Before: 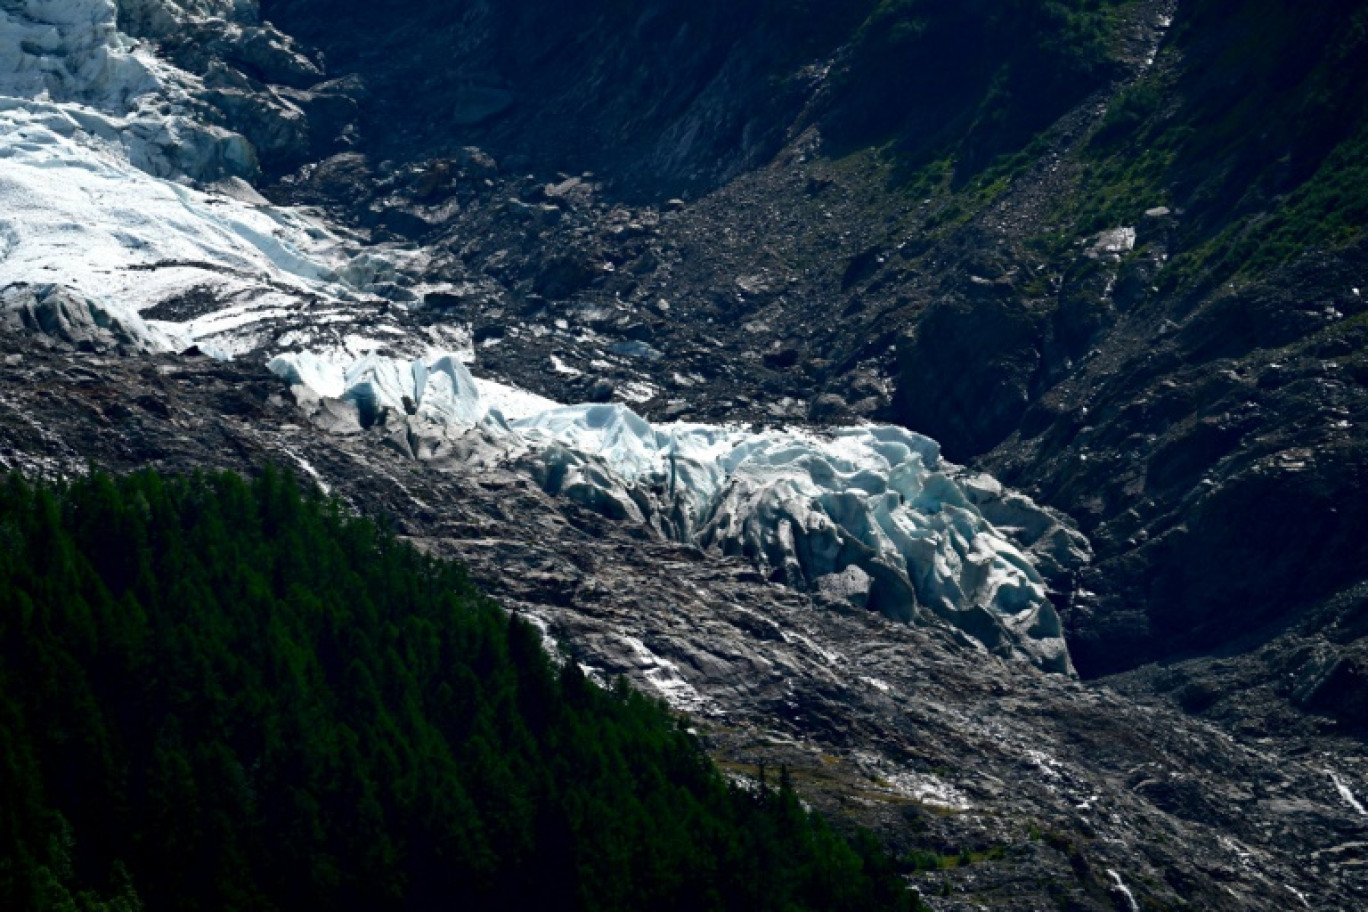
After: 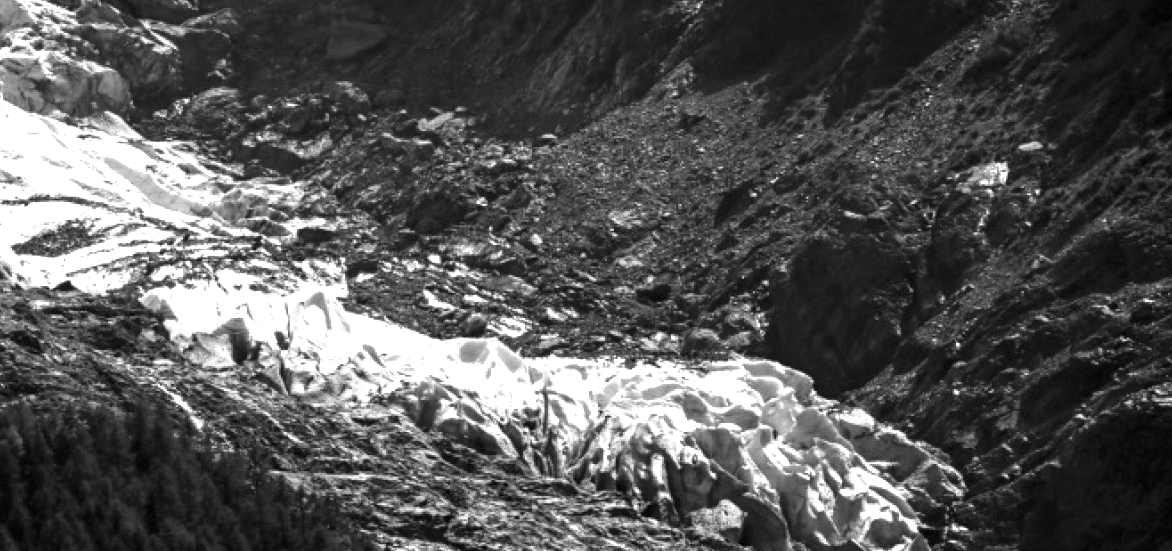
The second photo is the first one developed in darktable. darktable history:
crop and rotate: left 9.345%, top 7.22%, right 4.982%, bottom 32.331%
local contrast: on, module defaults
monochrome: on, module defaults
exposure: exposure 1 EV, compensate highlight preservation false
